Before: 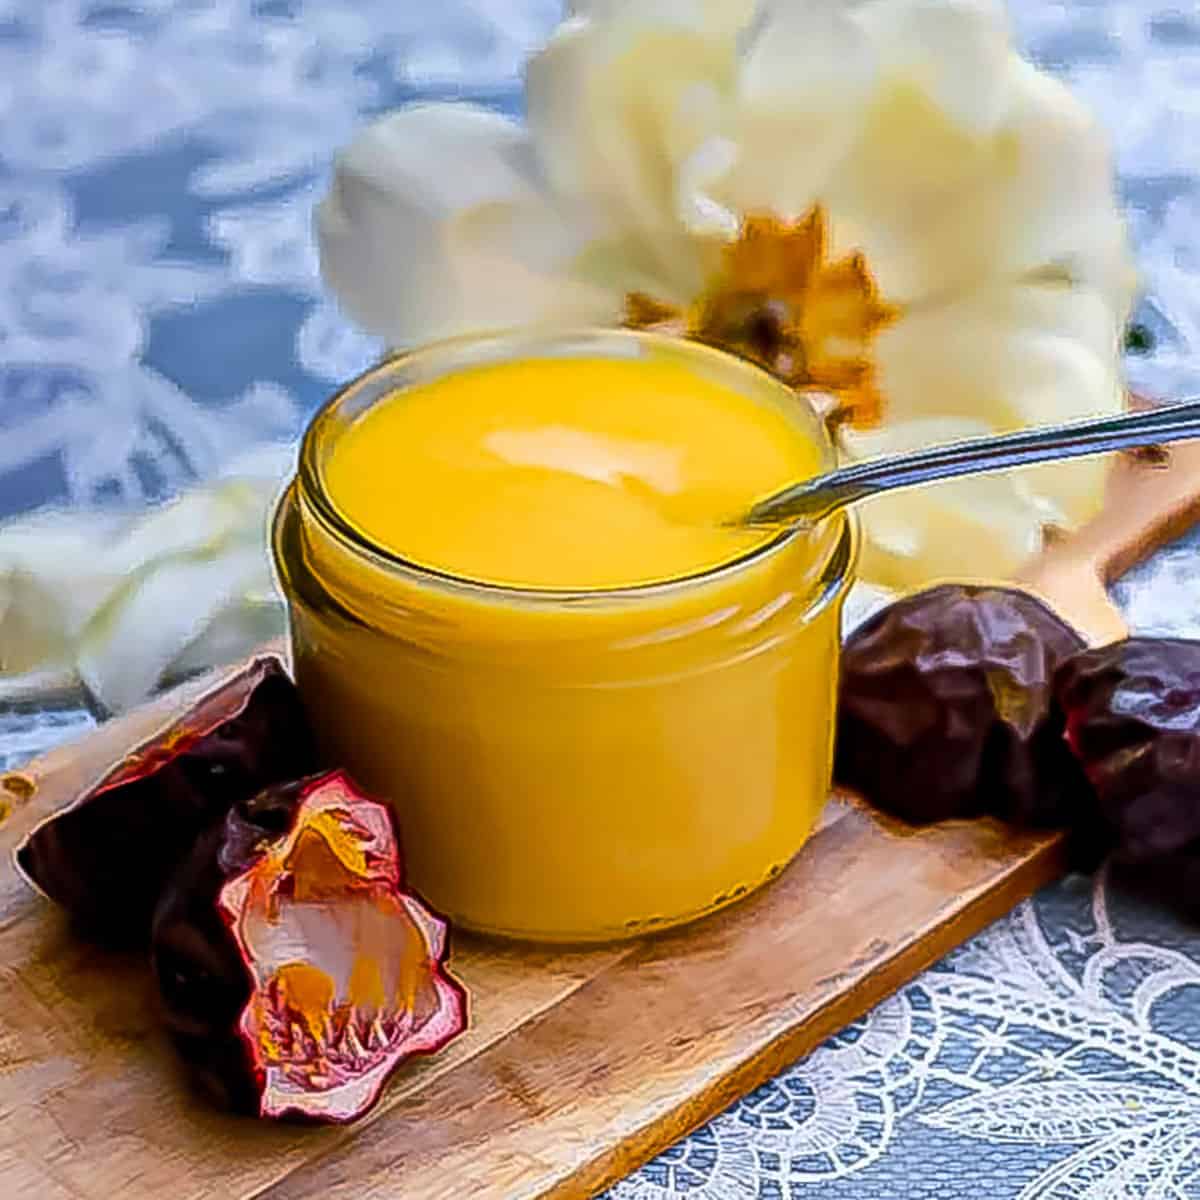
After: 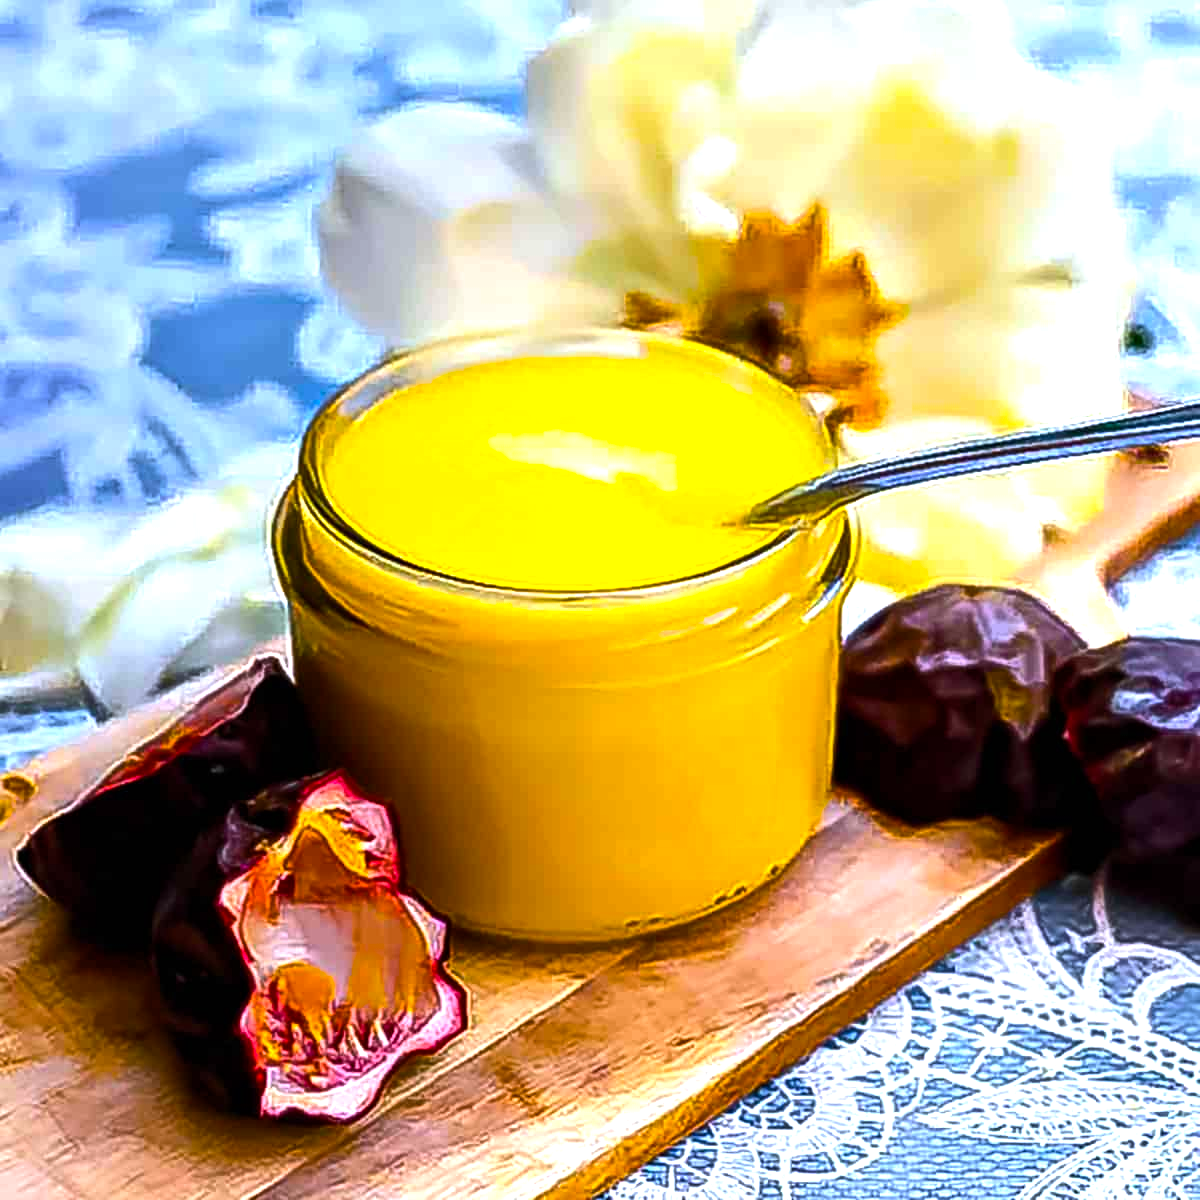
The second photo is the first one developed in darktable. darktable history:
color balance rgb: highlights gain › luminance 16.277%, highlights gain › chroma 2.879%, highlights gain › hue 258.9°, perceptual saturation grading › global saturation 30.982%, perceptual brilliance grading › global brilliance -4.85%, perceptual brilliance grading › highlights 23.655%, perceptual brilliance grading › mid-tones 6.95%, perceptual brilliance grading › shadows -4.556%, global vibrance 20%
